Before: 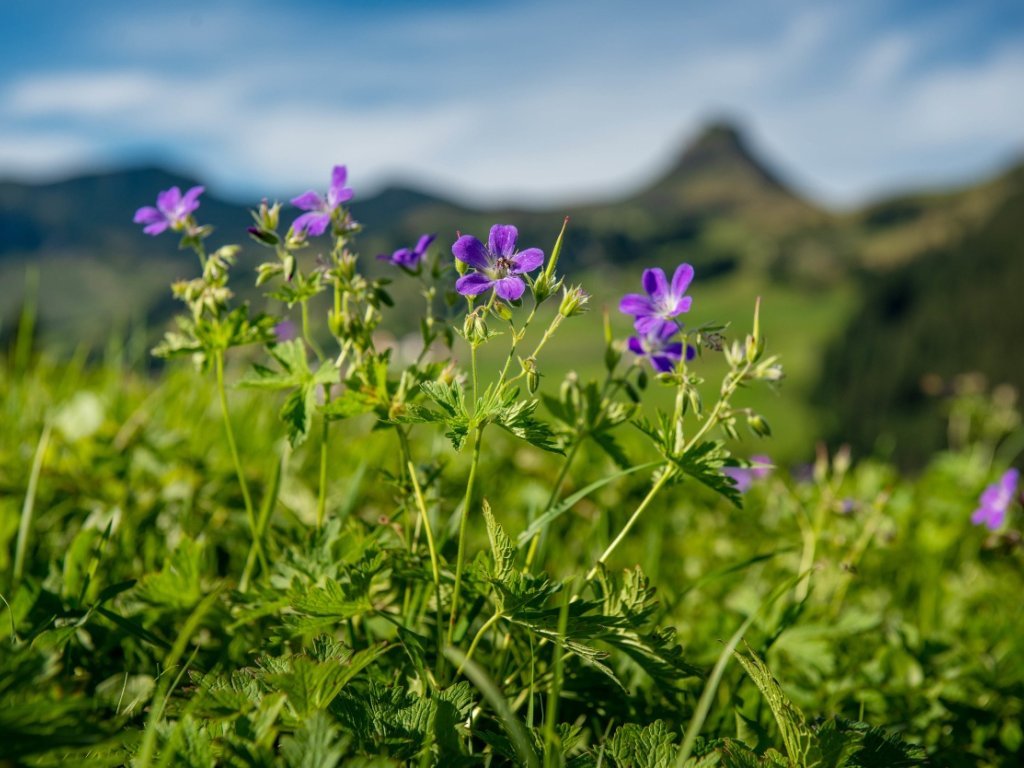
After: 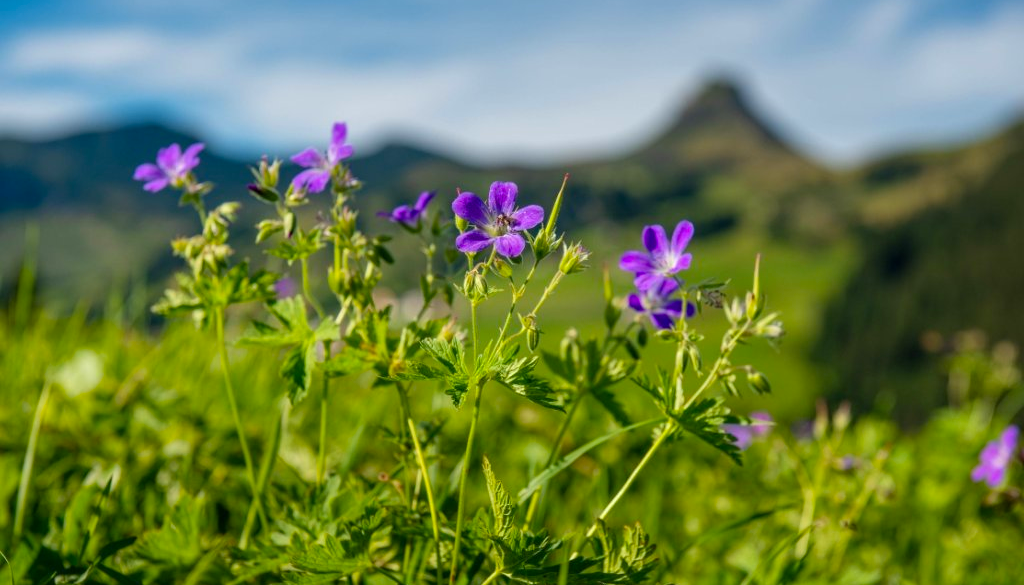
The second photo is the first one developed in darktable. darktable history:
crop: top 5.625%, bottom 18.1%
color calibration: illuminant same as pipeline (D50), adaptation XYZ, x 0.345, y 0.358, temperature 5010.4 K
color balance rgb: linear chroma grading › global chroma 15.151%, perceptual saturation grading › global saturation 0.625%
